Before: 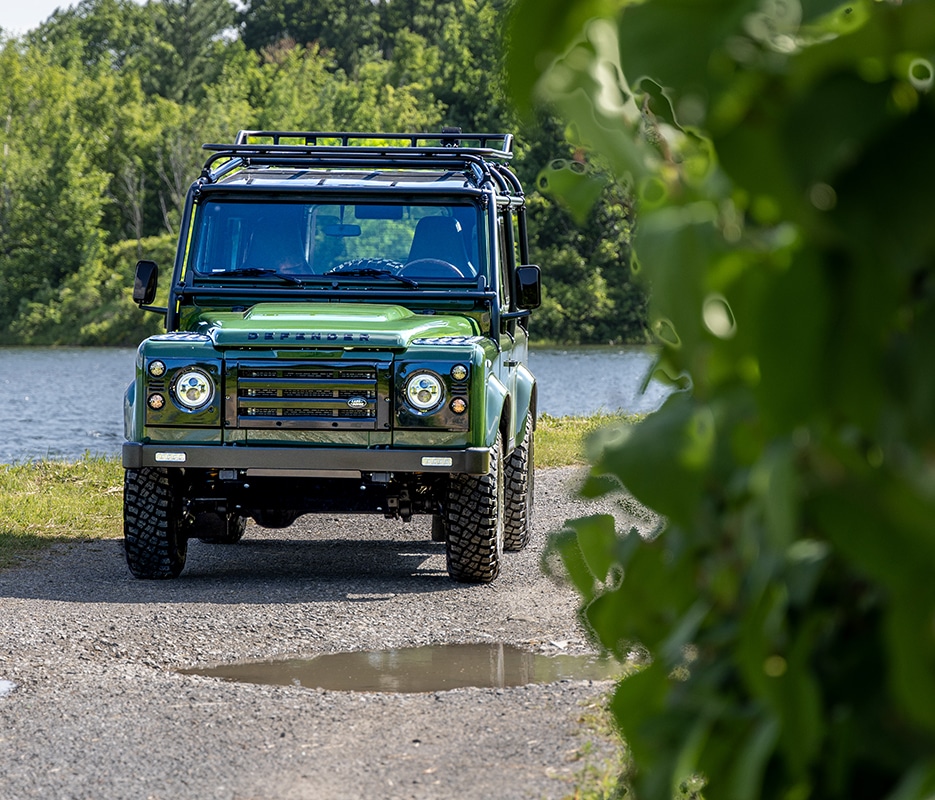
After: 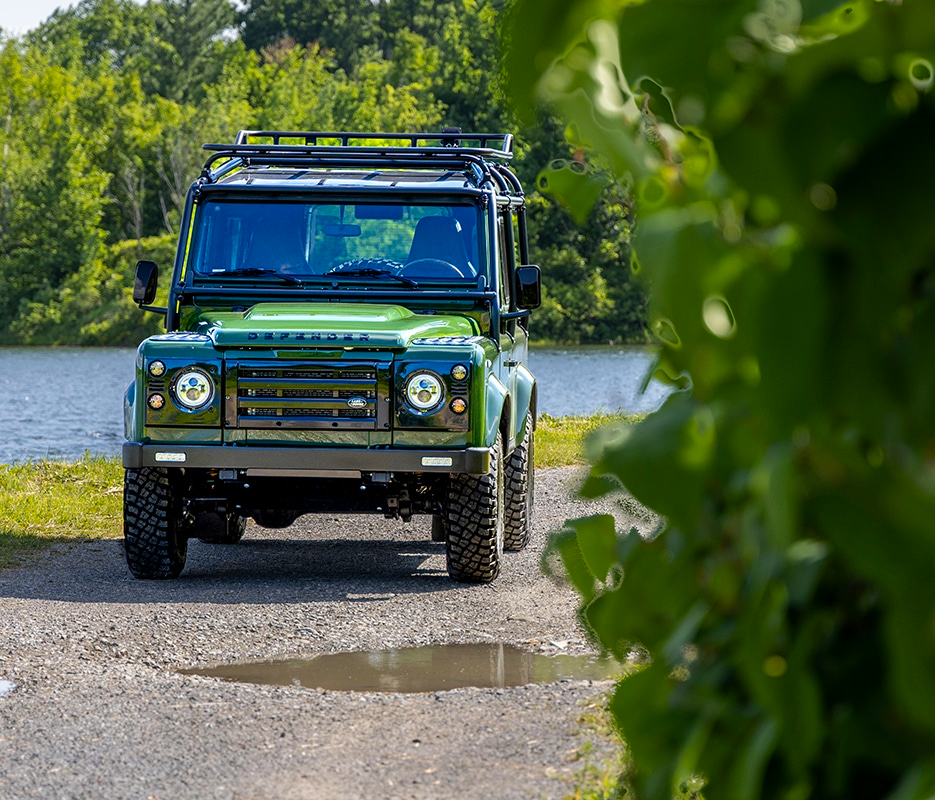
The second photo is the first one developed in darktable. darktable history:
color balance rgb: perceptual saturation grading › global saturation 20%, global vibrance 20%
white balance: emerald 1
